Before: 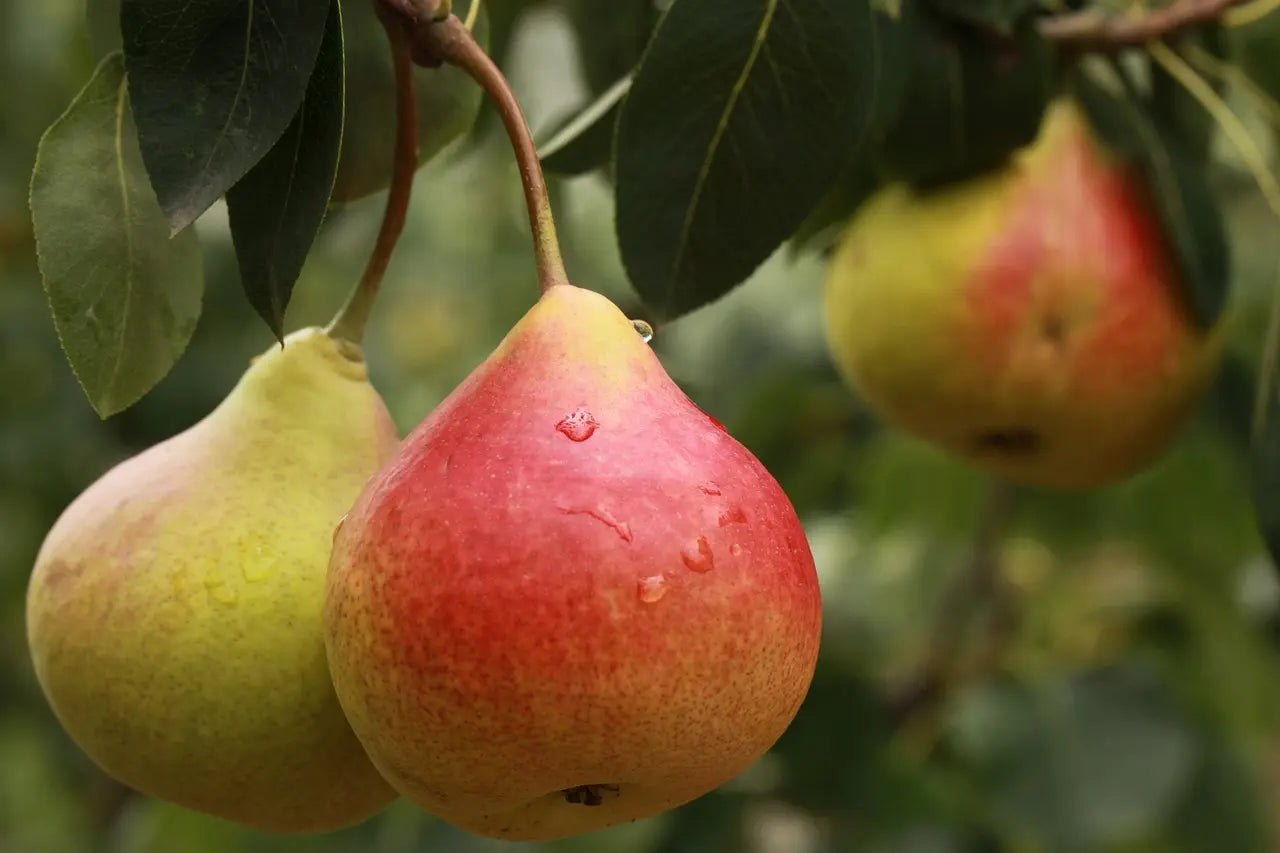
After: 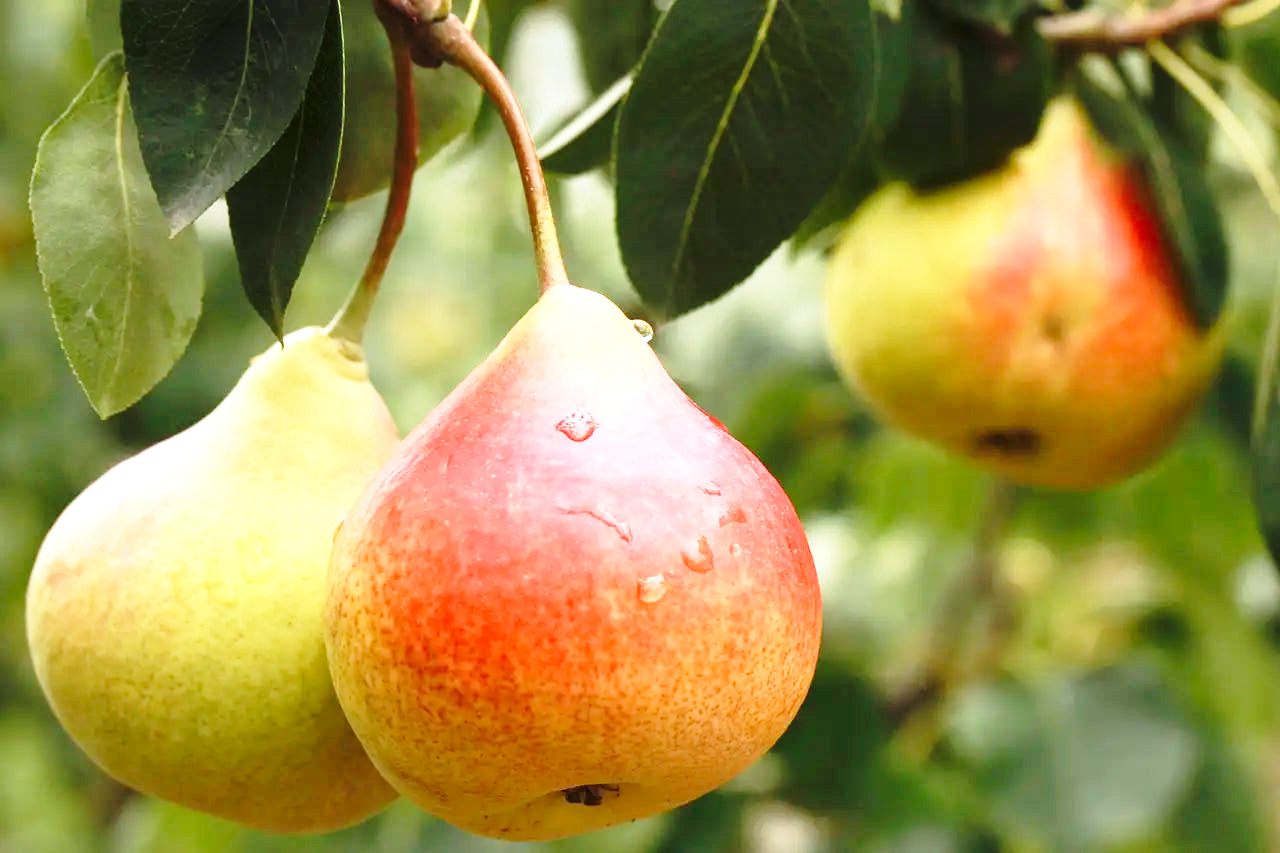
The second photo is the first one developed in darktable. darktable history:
color calibration: x 0.354, y 0.368, temperature 4729.56 K, gamut compression 0.979
exposure: exposure 1 EV, compensate highlight preservation false
base curve: curves: ch0 [(0, 0) (0.028, 0.03) (0.121, 0.232) (0.46, 0.748) (0.859, 0.968) (1, 1)], preserve colors none
